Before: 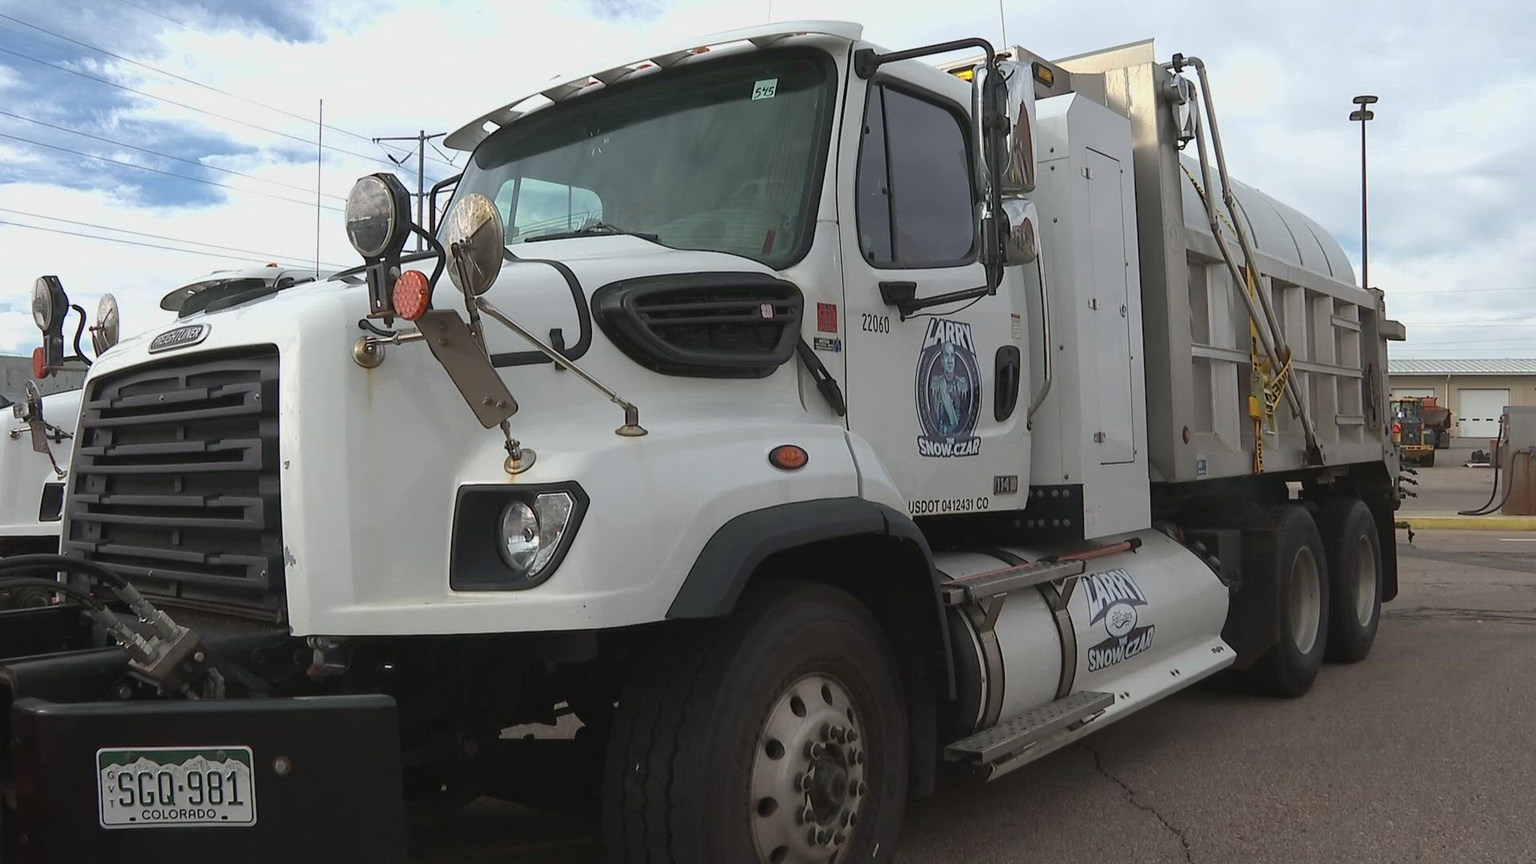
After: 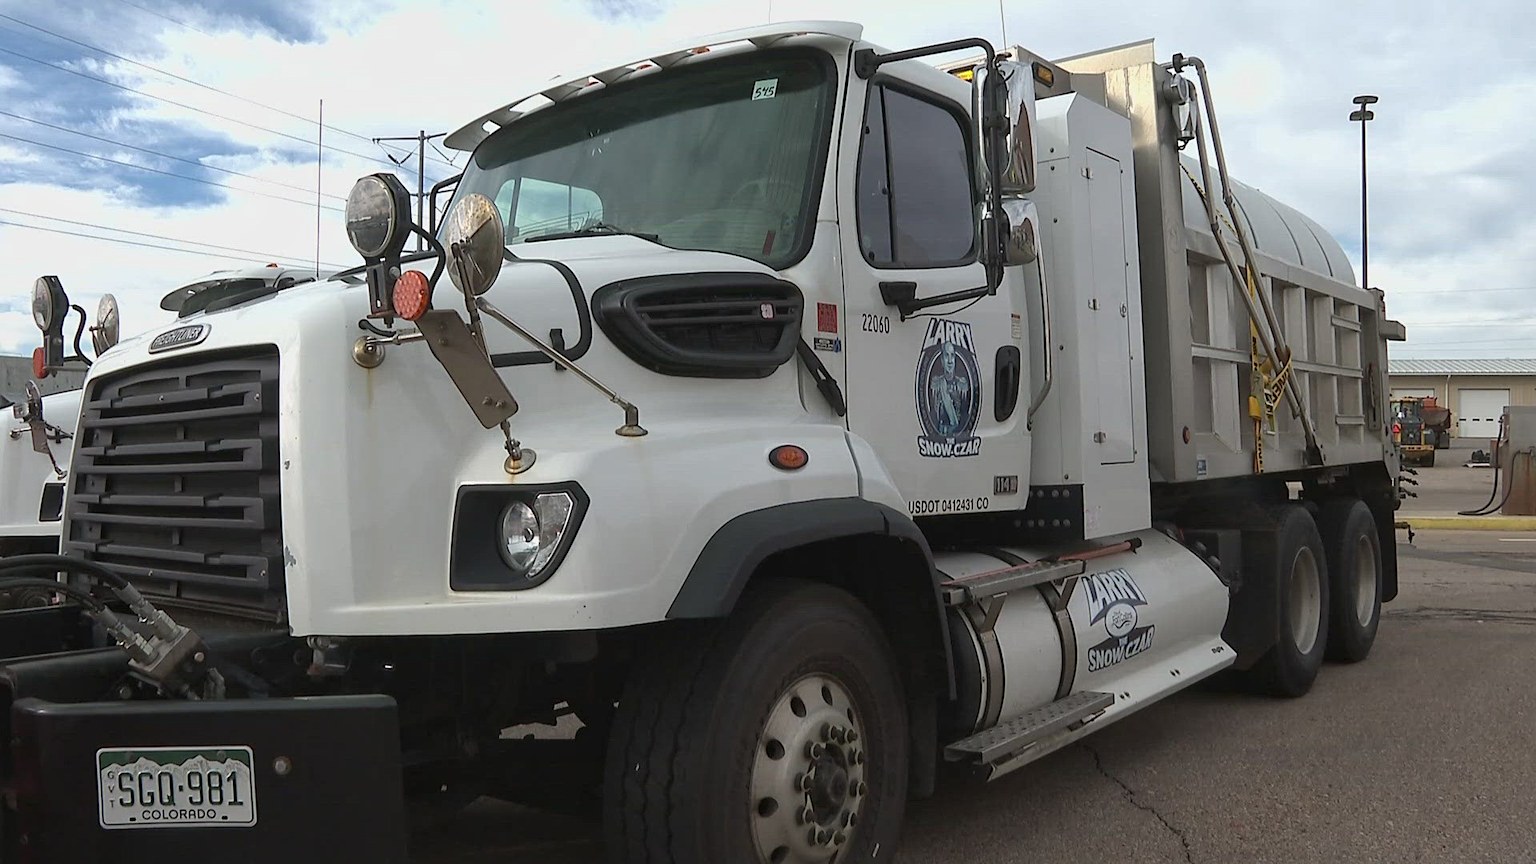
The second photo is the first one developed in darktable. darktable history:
sharpen: amount 0.2
local contrast: mode bilateral grid, contrast 20, coarseness 50, detail 120%, midtone range 0.2
